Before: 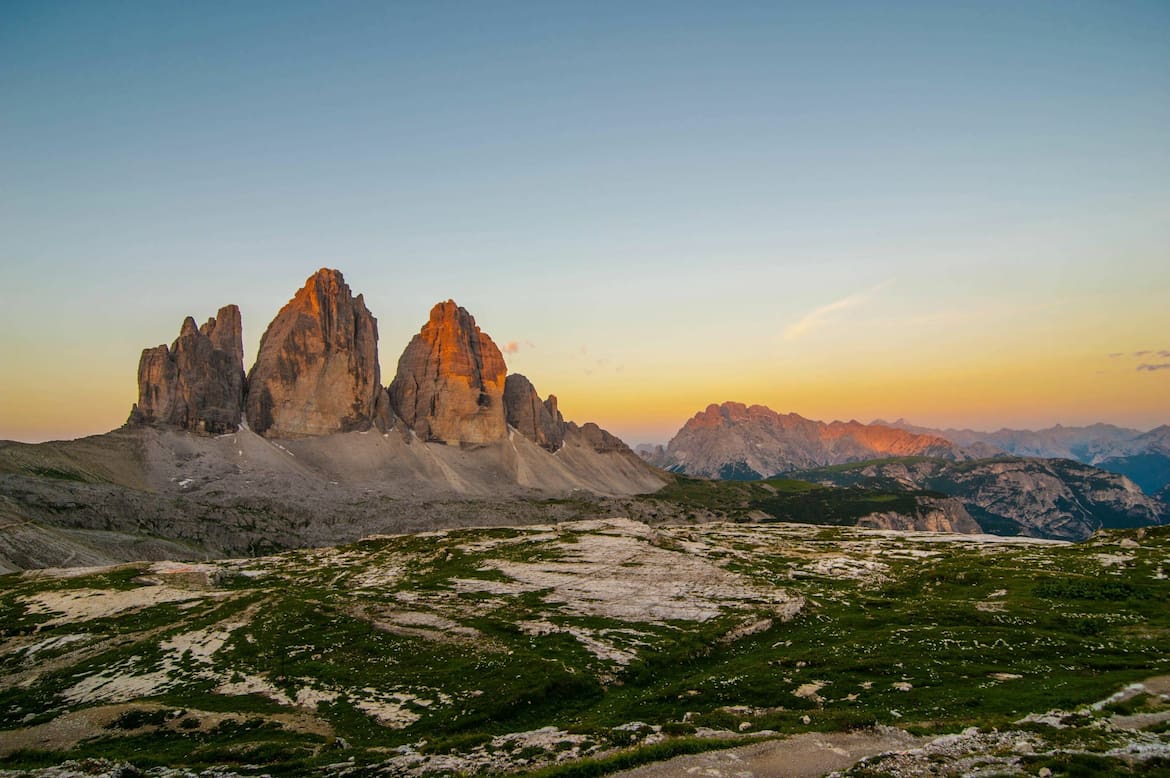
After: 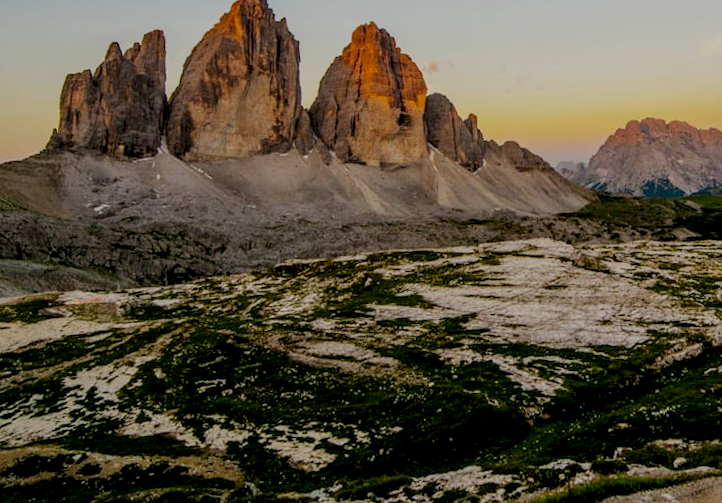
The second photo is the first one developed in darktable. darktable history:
crop and rotate: angle -0.82°, left 3.85%, top 31.828%, right 27.992%
rotate and perspective: rotation -1.68°, lens shift (vertical) -0.146, crop left 0.049, crop right 0.912, crop top 0.032, crop bottom 0.96
filmic rgb: middle gray luminance 30%, black relative exposure -9 EV, white relative exposure 7 EV, threshold 6 EV, target black luminance 0%, hardness 2.94, latitude 2.04%, contrast 0.963, highlights saturation mix 5%, shadows ↔ highlights balance 12.16%, add noise in highlights 0, preserve chrominance no, color science v3 (2019), use custom middle-gray values true, iterations of high-quality reconstruction 0, contrast in highlights soft, enable highlight reconstruction true
local contrast: detail 130%
exposure: black level correction 0.001, exposure 0.5 EV, compensate exposure bias true, compensate highlight preservation false
